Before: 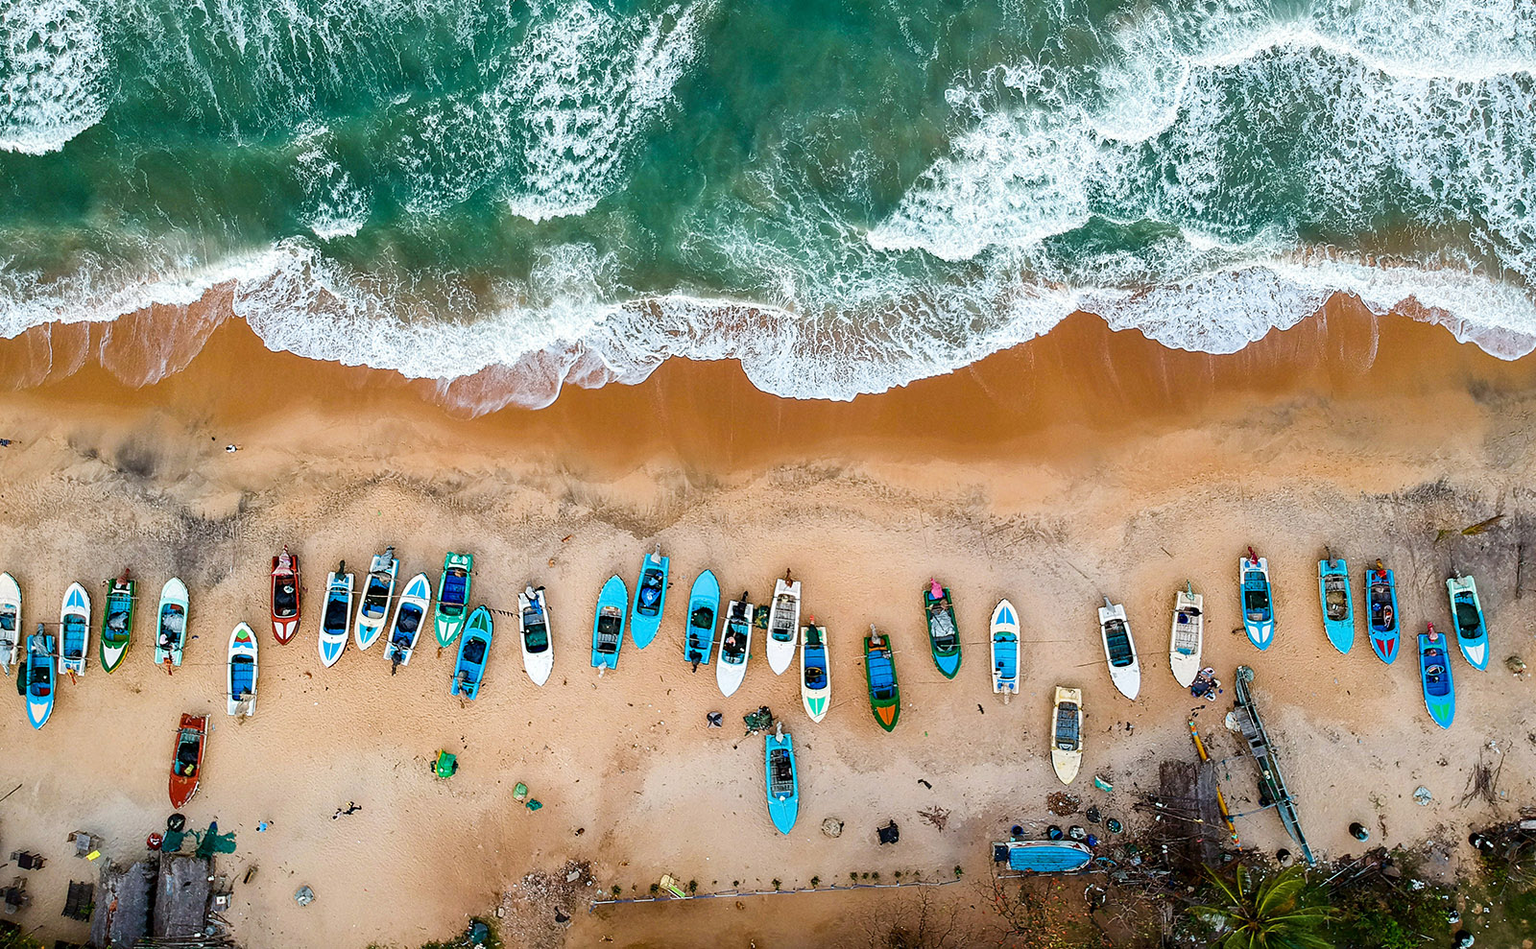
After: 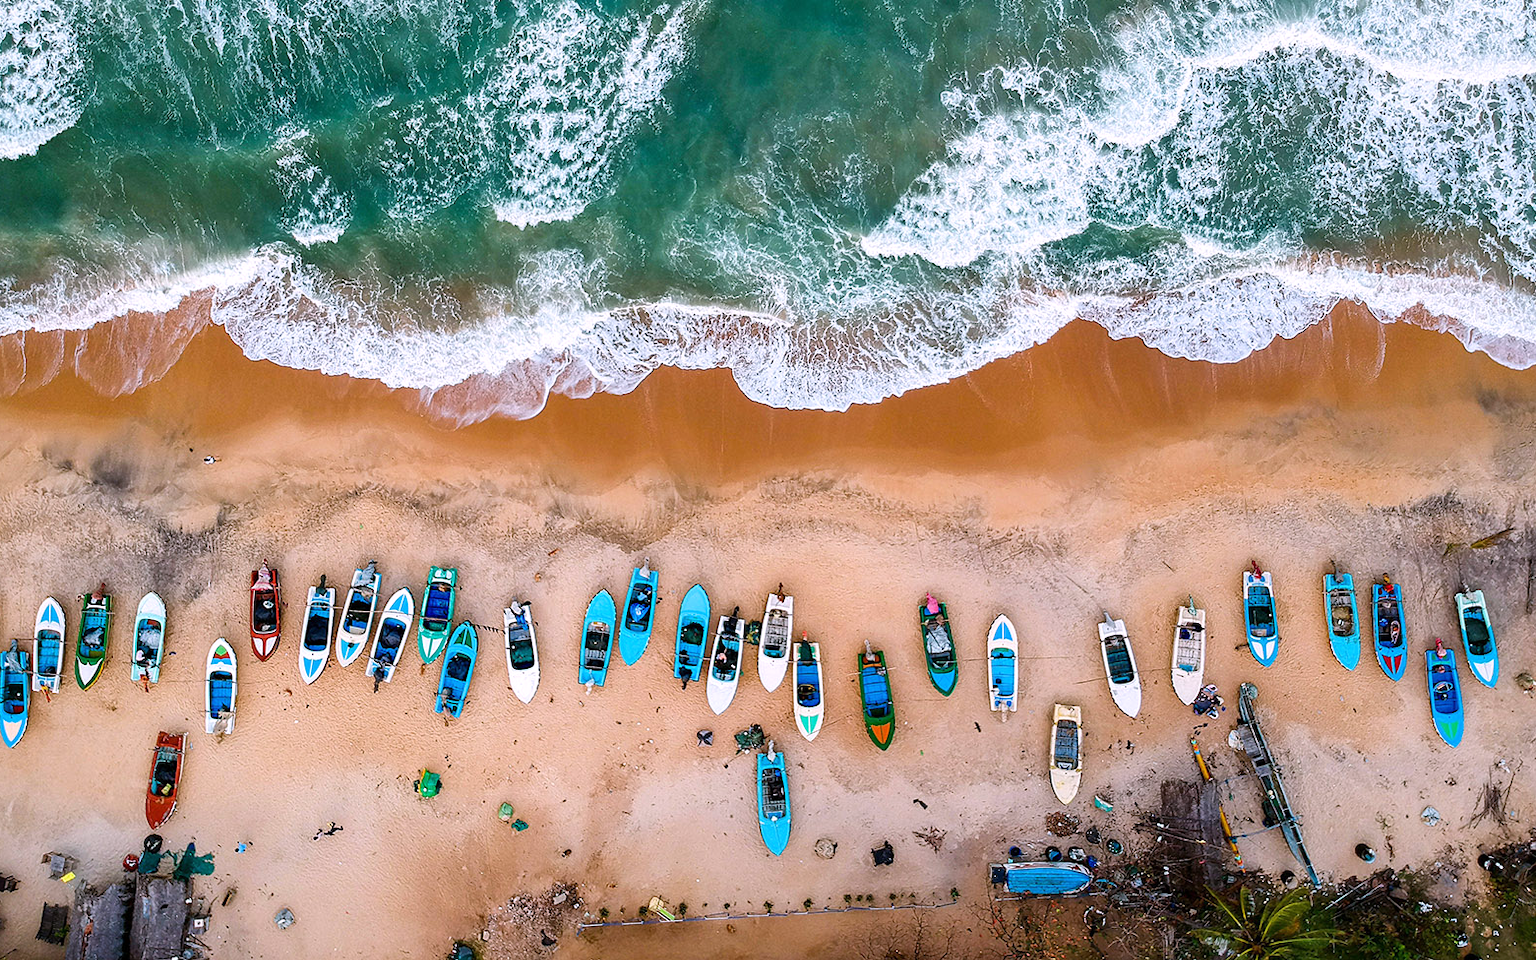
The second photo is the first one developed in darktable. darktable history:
crop and rotate: left 1.774%, right 0.633%, bottom 1.28%
white balance: red 1.05, blue 1.072
